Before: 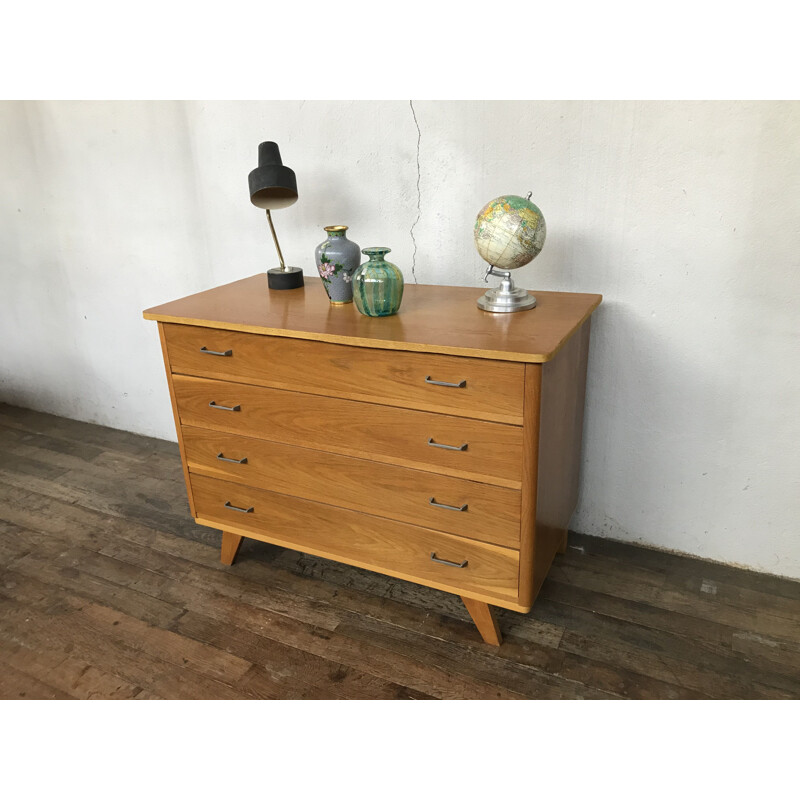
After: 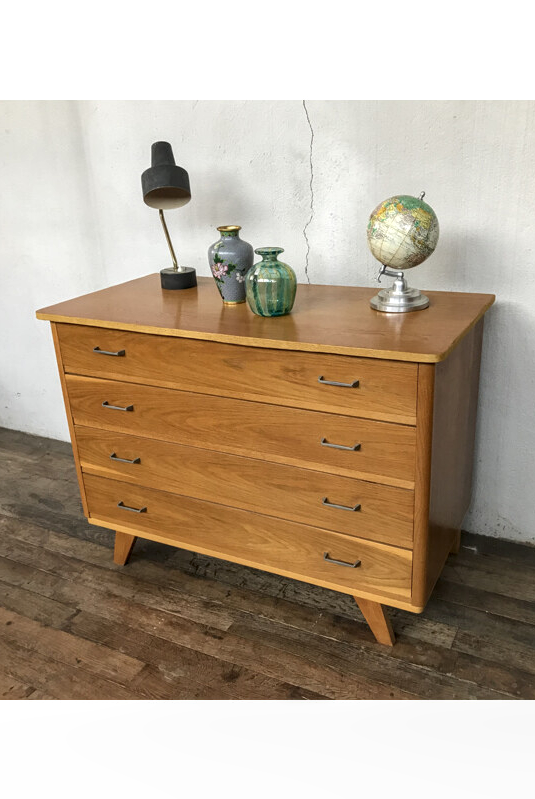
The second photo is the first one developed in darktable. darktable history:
crop and rotate: left 13.526%, right 19.516%
local contrast: detail 130%
